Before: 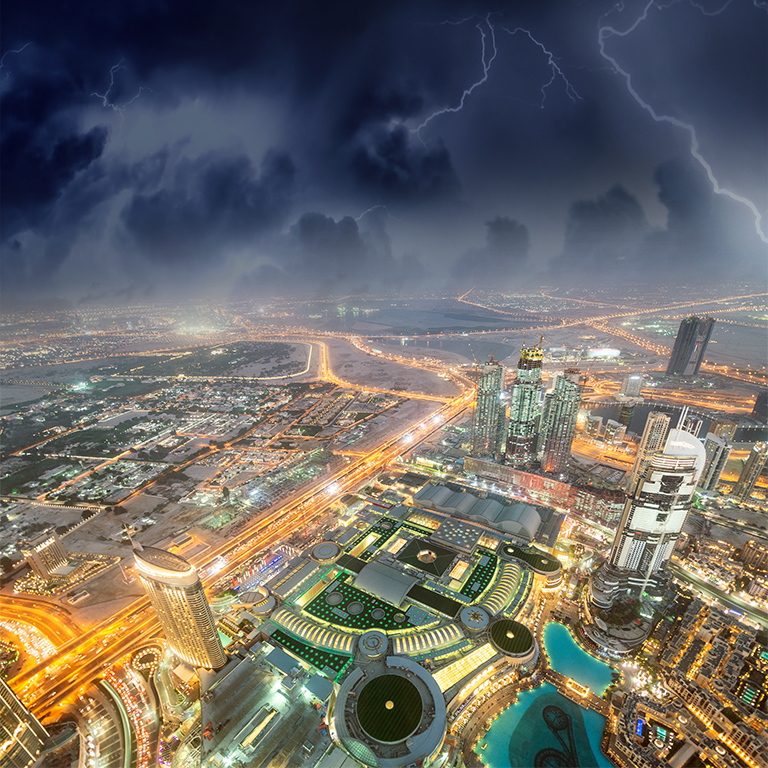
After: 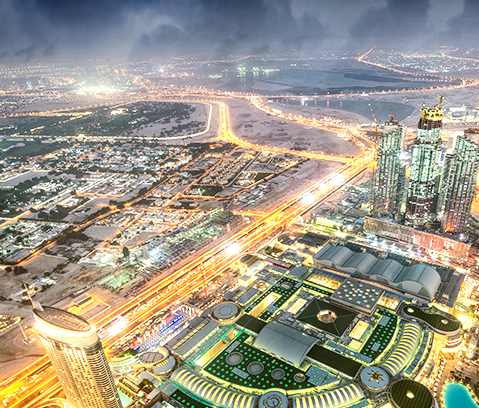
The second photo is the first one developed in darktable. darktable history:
crop: left 13.132%, top 31.315%, right 24.438%, bottom 15.525%
exposure: black level correction 0.001, exposure 0.5 EV, compensate exposure bias true, compensate highlight preservation false
local contrast: on, module defaults
tone curve: curves: ch0 [(0, 0) (0.003, 0.003) (0.011, 0.011) (0.025, 0.022) (0.044, 0.039) (0.069, 0.055) (0.1, 0.074) (0.136, 0.101) (0.177, 0.134) (0.224, 0.171) (0.277, 0.216) (0.335, 0.277) (0.399, 0.345) (0.468, 0.427) (0.543, 0.526) (0.623, 0.636) (0.709, 0.731) (0.801, 0.822) (0.898, 0.917) (1, 1)], color space Lab, independent channels, preserve colors none
haze removal: compatibility mode true, adaptive false
